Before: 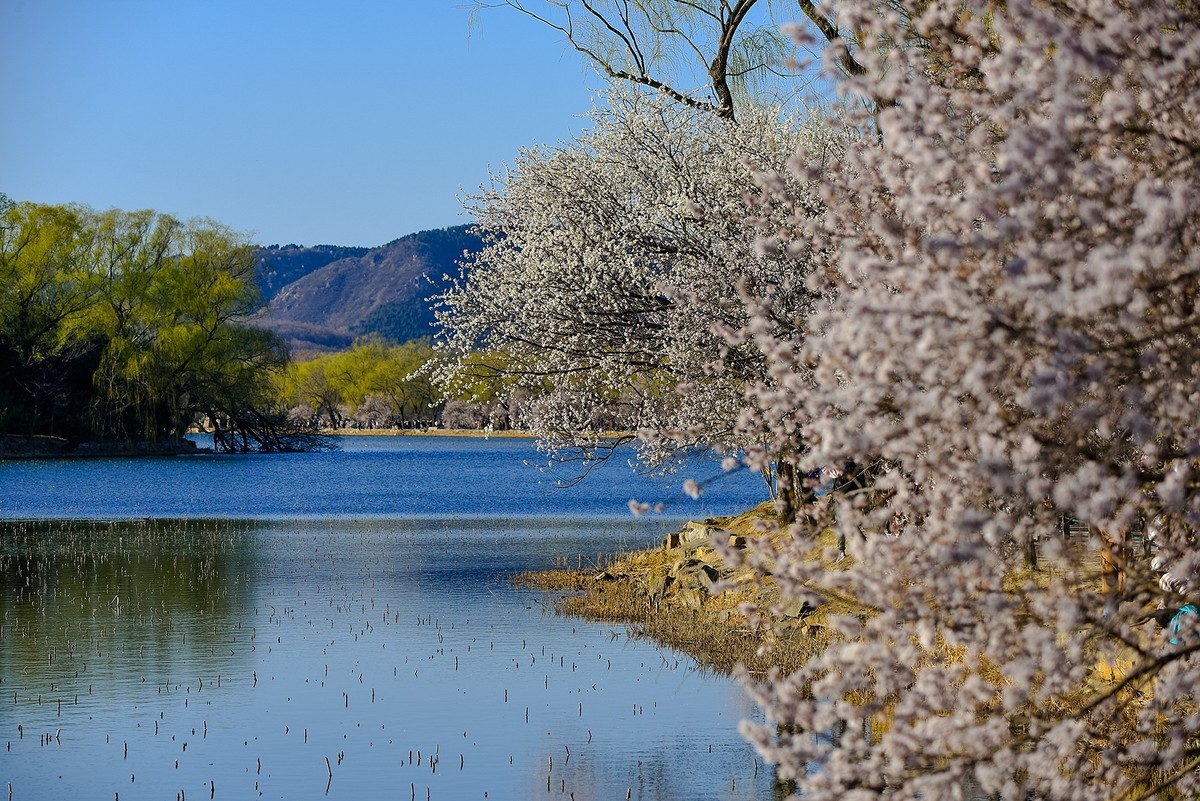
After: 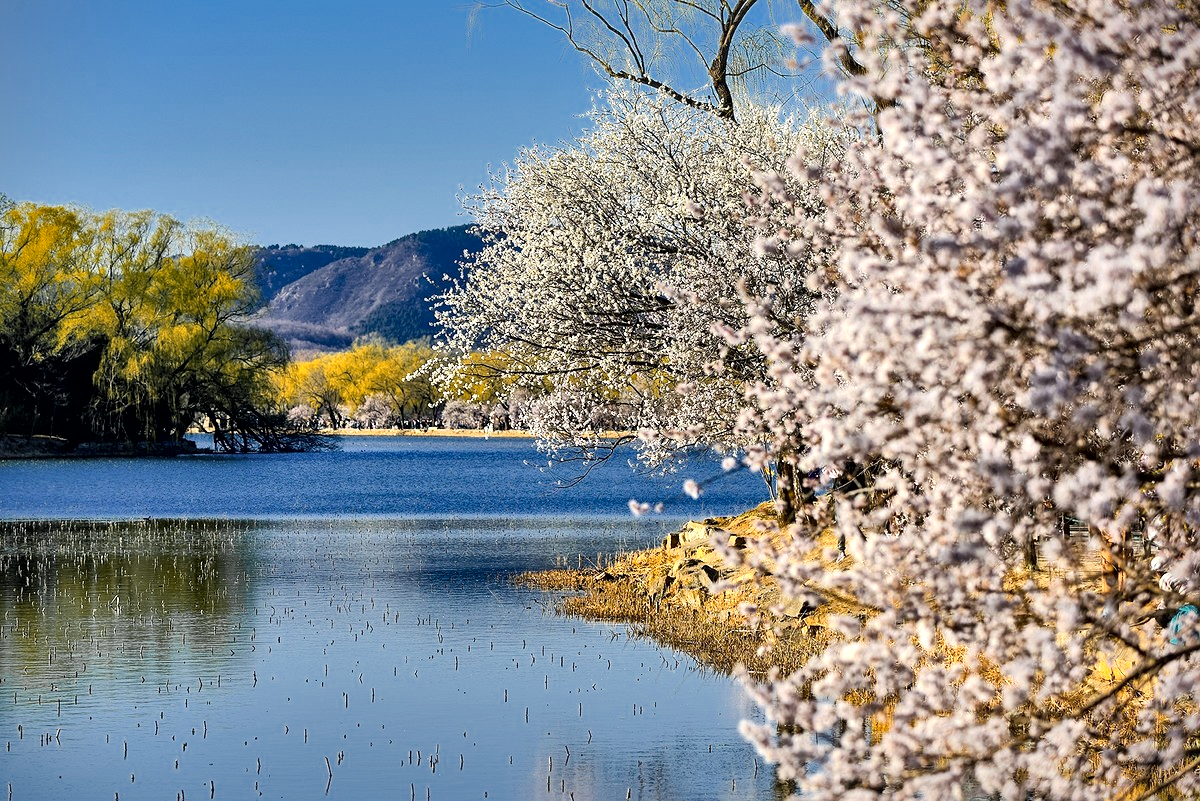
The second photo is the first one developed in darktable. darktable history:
local contrast: mode bilateral grid, contrast 44, coarseness 69, detail 214%, midtone range 0.2
global tonemap: drago (0.7, 100)
color zones: curves: ch0 [(0, 0.499) (0.143, 0.5) (0.286, 0.5) (0.429, 0.476) (0.571, 0.284) (0.714, 0.243) (0.857, 0.449) (1, 0.499)]; ch1 [(0, 0.532) (0.143, 0.645) (0.286, 0.696) (0.429, 0.211) (0.571, 0.504) (0.714, 0.493) (0.857, 0.495) (1, 0.532)]; ch2 [(0, 0.5) (0.143, 0.5) (0.286, 0.427) (0.429, 0.324) (0.571, 0.5) (0.714, 0.5) (0.857, 0.5) (1, 0.5)]
